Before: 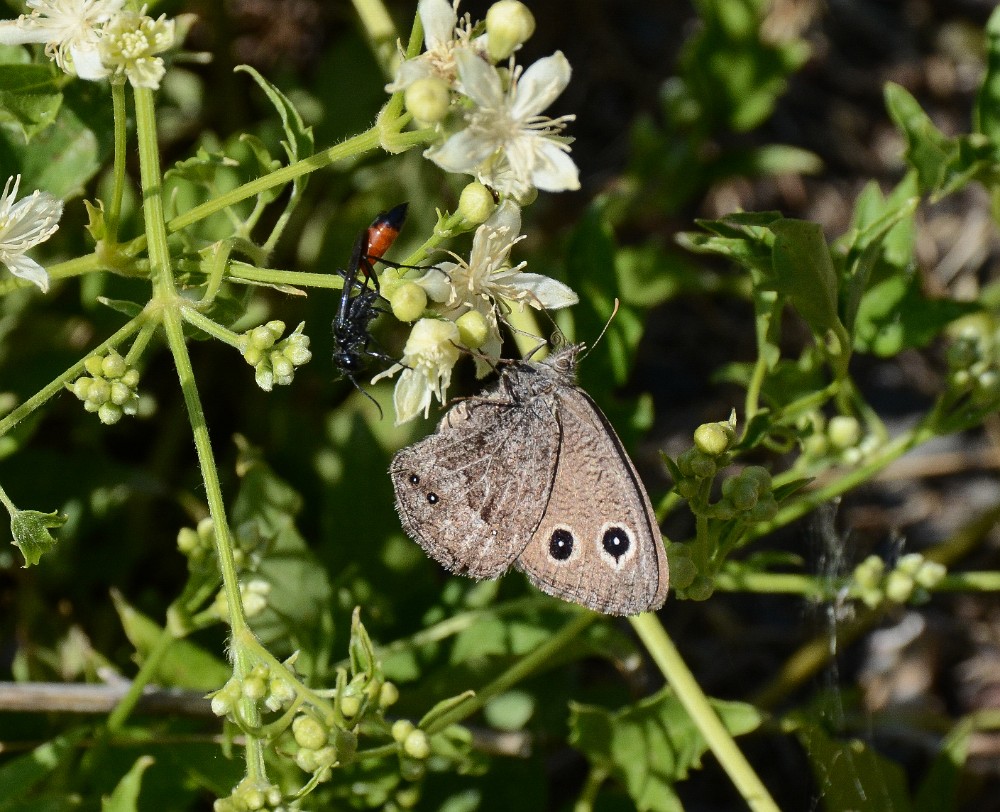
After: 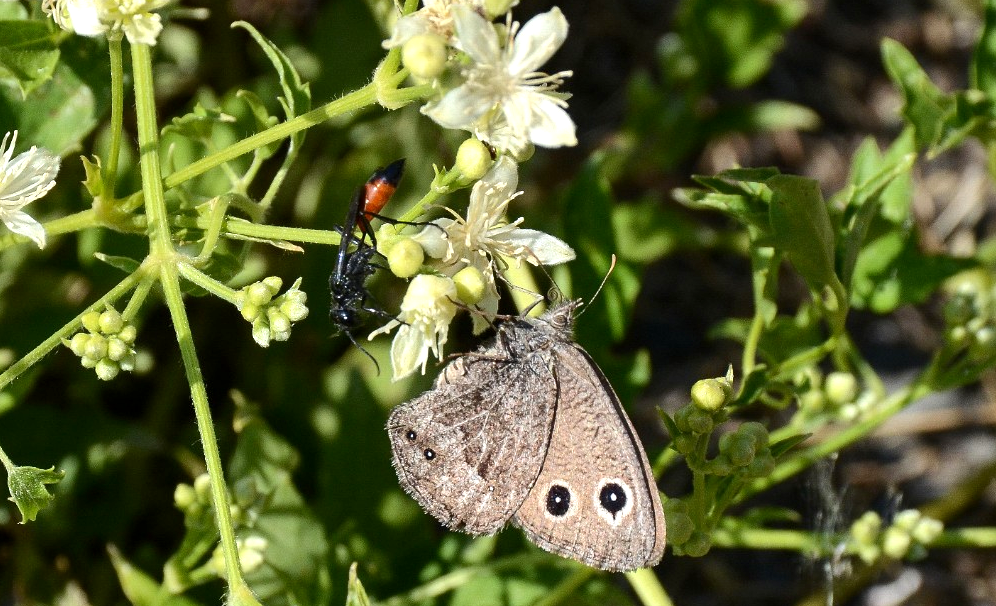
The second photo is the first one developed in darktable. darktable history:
crop: left 0.387%, top 5.469%, bottom 19.809%
exposure: black level correction 0.001, exposure 0.5 EV, compensate exposure bias true, compensate highlight preservation false
